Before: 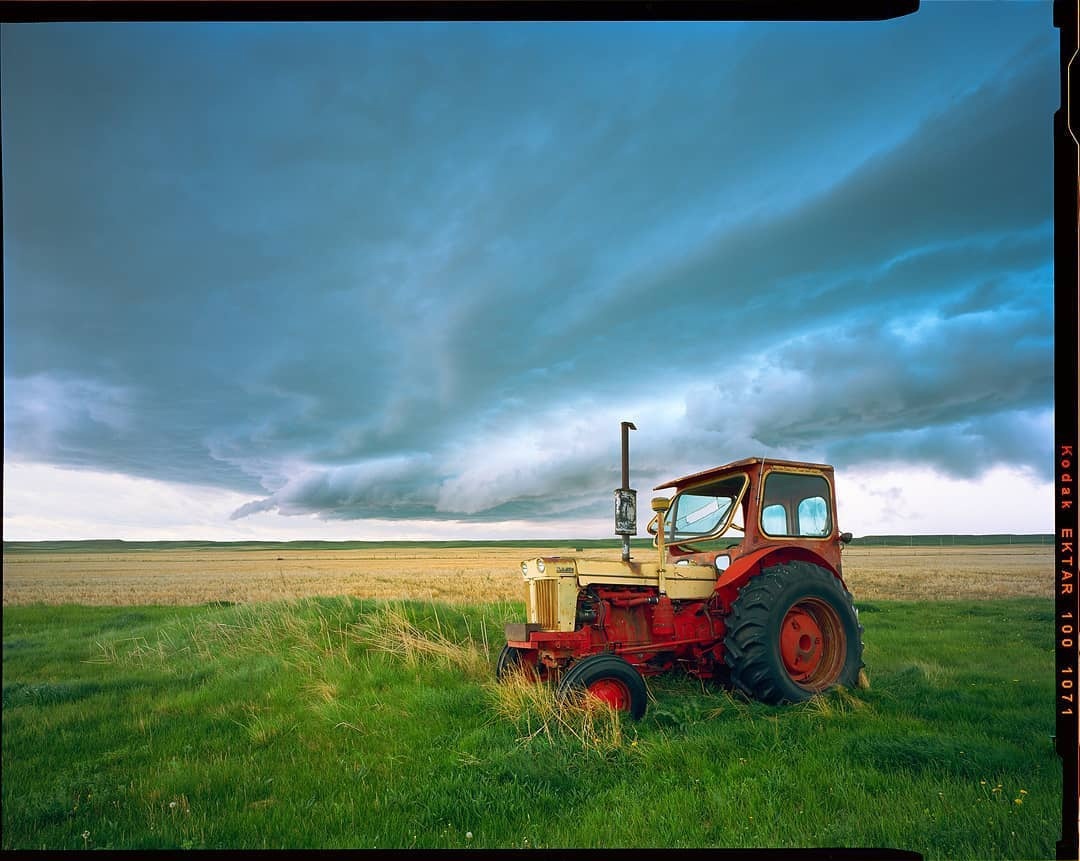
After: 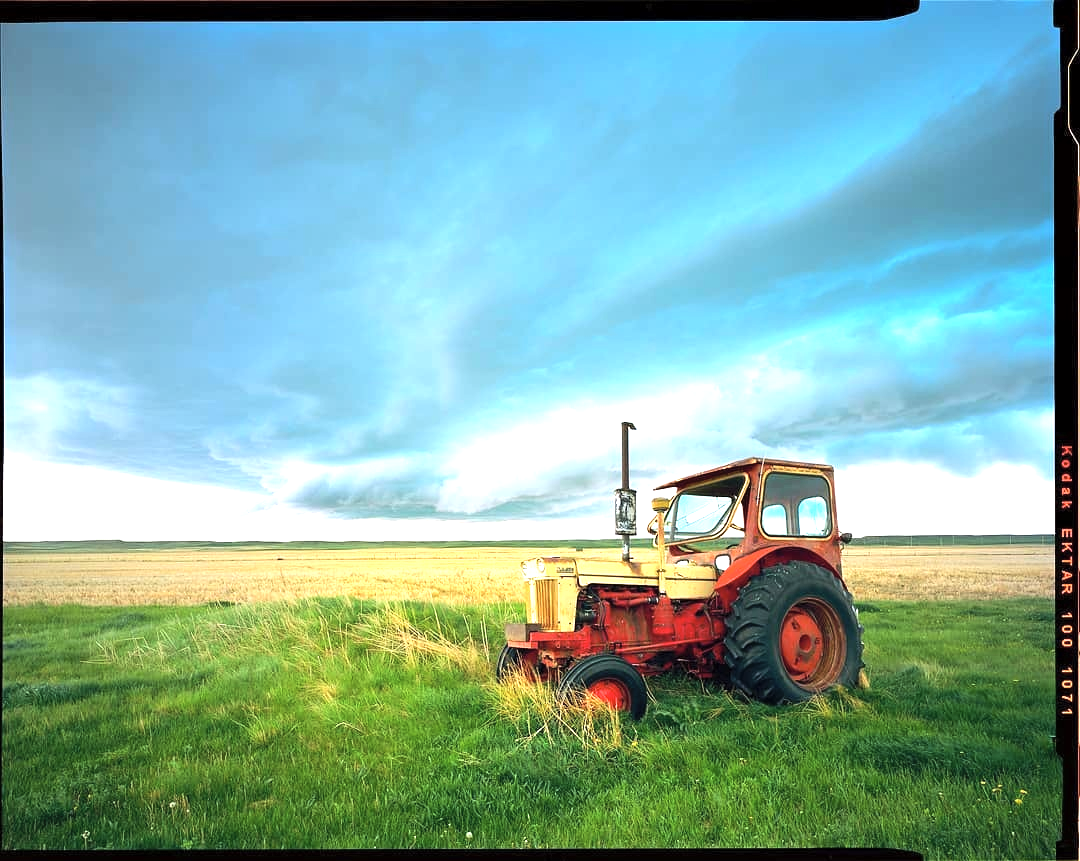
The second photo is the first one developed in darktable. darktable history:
exposure: black level correction 0.001, exposure 0.498 EV, compensate highlight preservation false
tone equalizer: -8 EV -0.741 EV, -7 EV -0.7 EV, -6 EV -0.625 EV, -5 EV -0.413 EV, -3 EV 0.389 EV, -2 EV 0.6 EV, -1 EV 0.685 EV, +0 EV 0.745 EV, edges refinement/feathering 500, mask exposure compensation -1.24 EV, preserve details no
contrast brightness saturation: brightness 0.13
